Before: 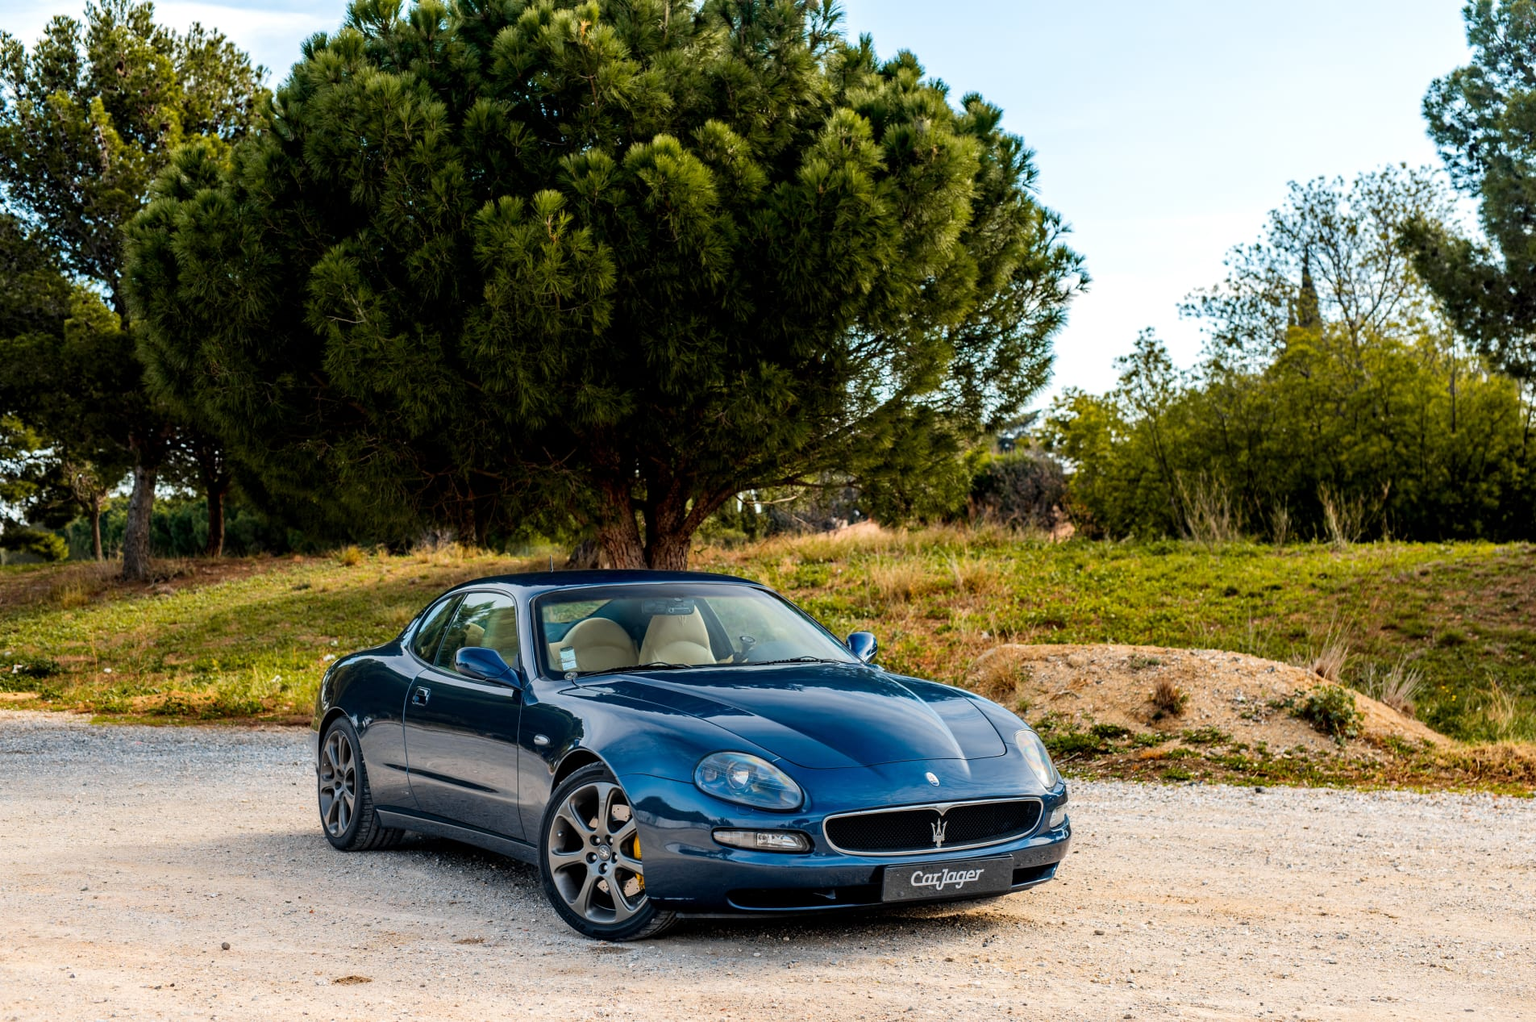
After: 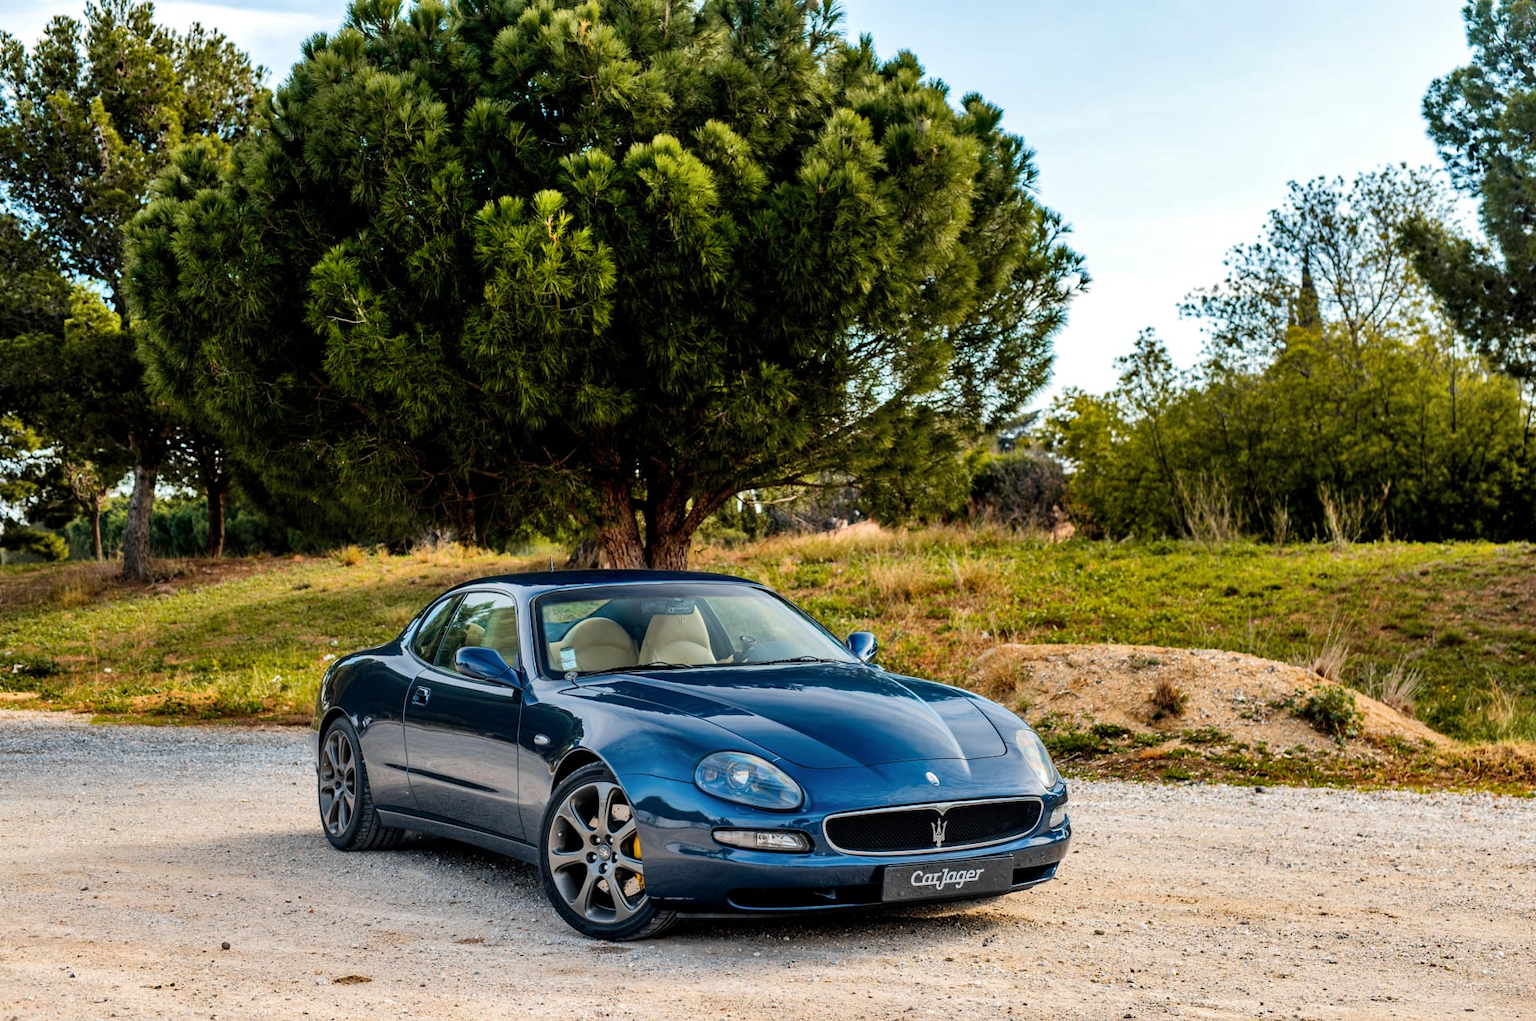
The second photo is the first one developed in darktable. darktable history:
tone equalizer: smoothing diameter 24.87%, edges refinement/feathering 14.89, preserve details guided filter
shadows and highlights: low approximation 0.01, soften with gaussian
